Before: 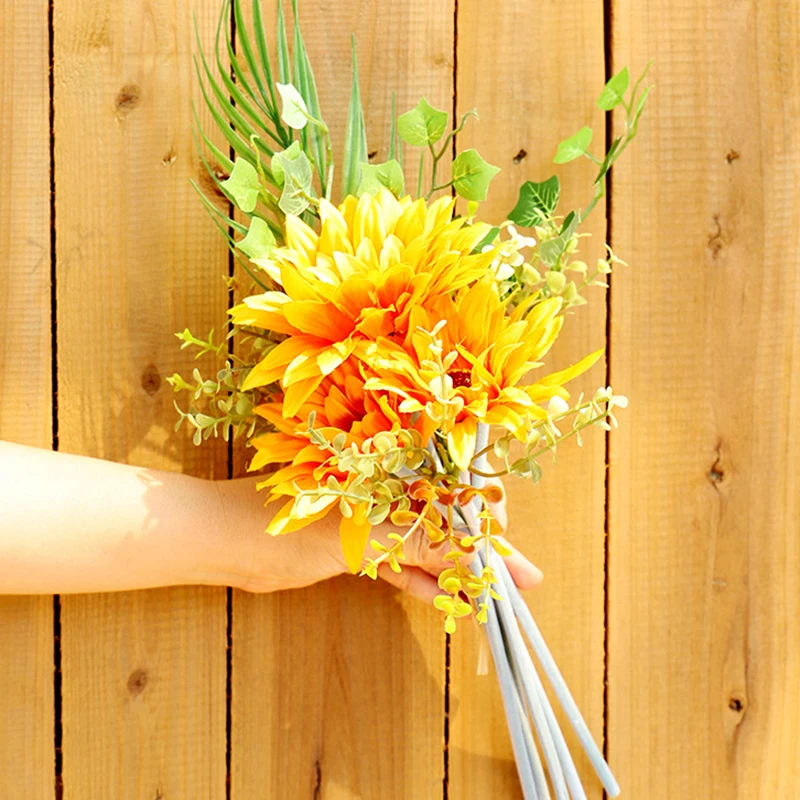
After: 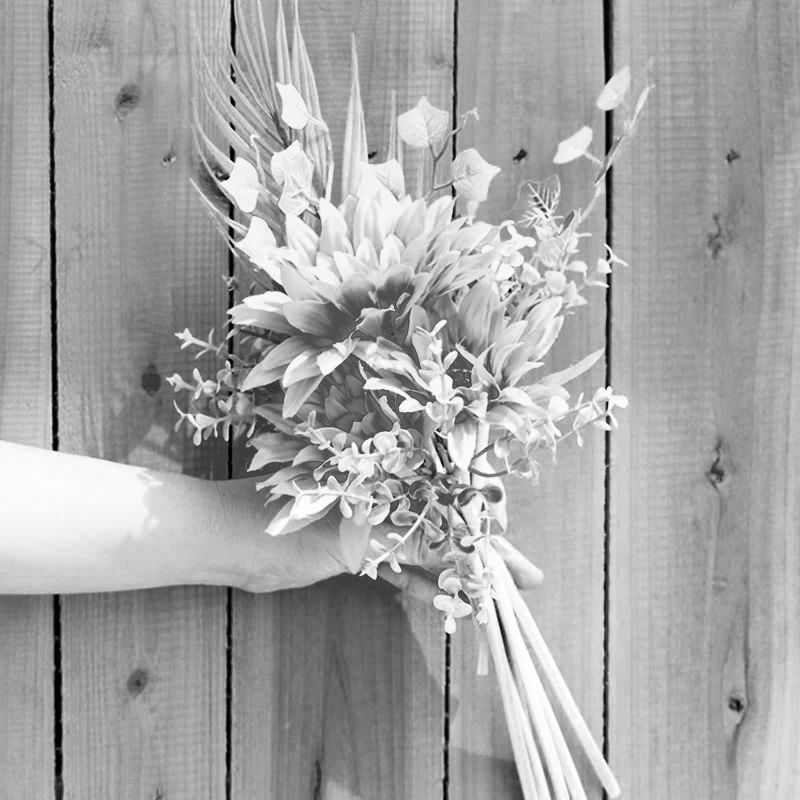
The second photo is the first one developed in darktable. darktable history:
color zones: curves: ch0 [(0.002, 0.589) (0.107, 0.484) (0.146, 0.249) (0.217, 0.352) (0.309, 0.525) (0.39, 0.404) (0.455, 0.169) (0.597, 0.055) (0.724, 0.212) (0.775, 0.691) (0.869, 0.571) (1, 0.587)]; ch1 [(0, 0) (0.143, 0) (0.286, 0) (0.429, 0) (0.571, 0) (0.714, 0) (0.857, 0)]
graduated density: on, module defaults
base curve: curves: ch0 [(0, 0) (0.028, 0.03) (0.121, 0.232) (0.46, 0.748) (0.859, 0.968) (1, 1)], preserve colors none
